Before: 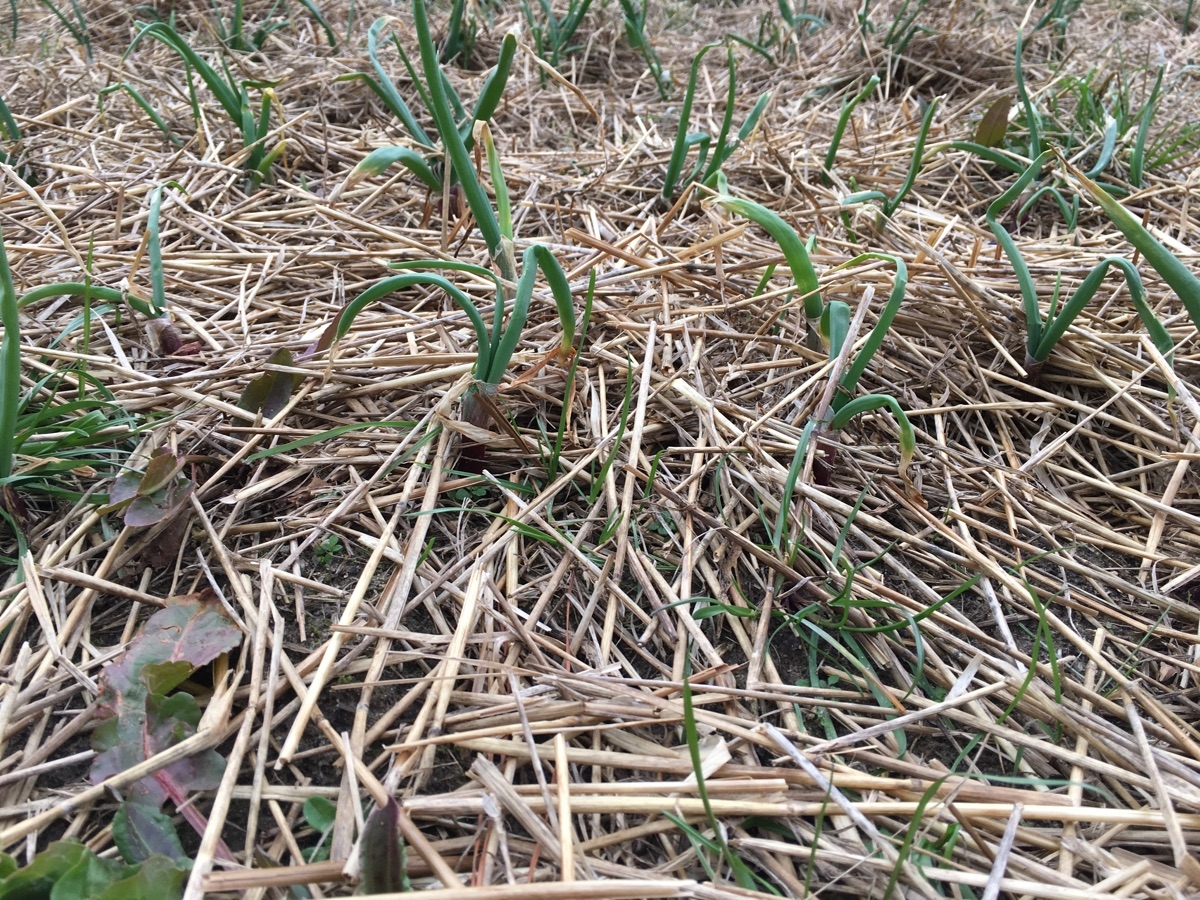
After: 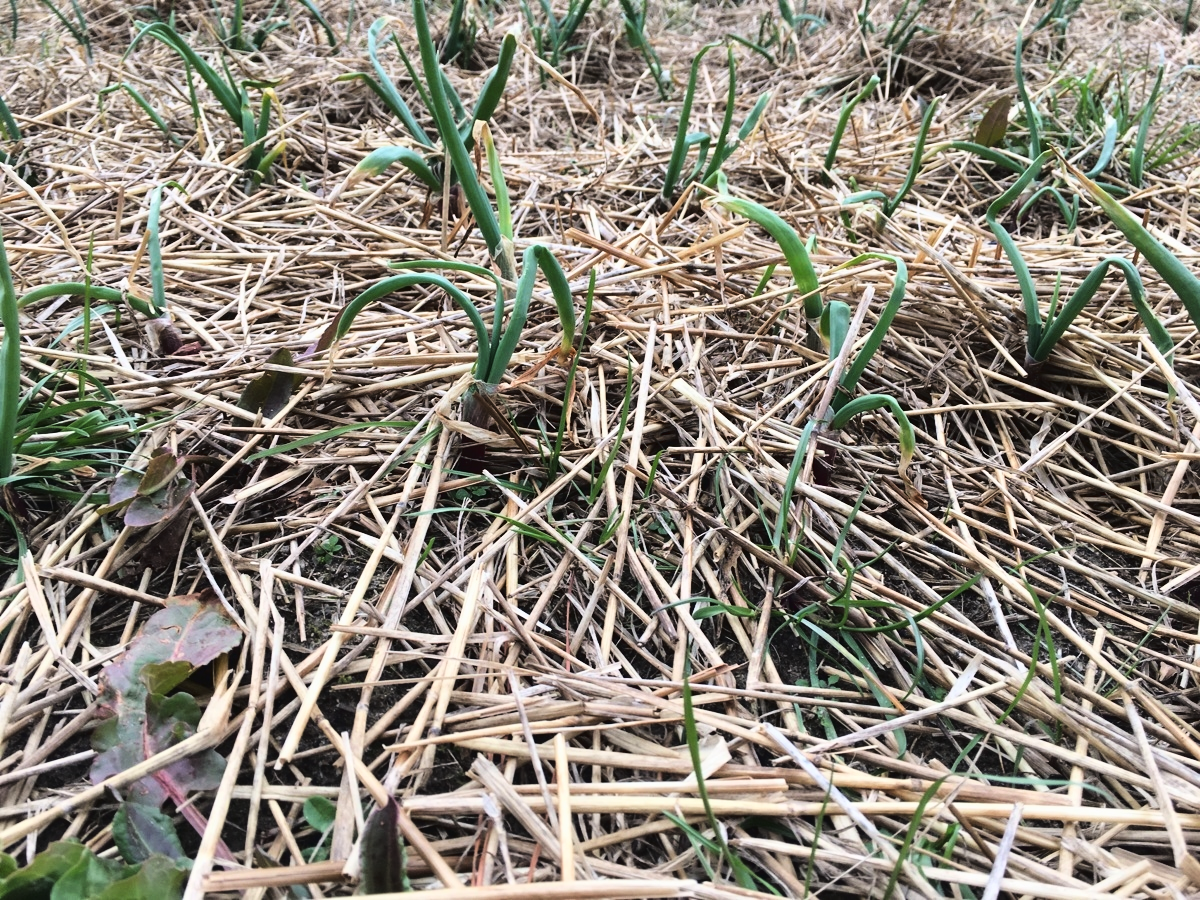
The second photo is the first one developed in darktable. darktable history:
tone equalizer: edges refinement/feathering 500, mask exposure compensation -1.57 EV, preserve details no
tone curve: curves: ch0 [(0, 0.023) (0.132, 0.075) (0.251, 0.186) (0.441, 0.476) (0.662, 0.757) (0.849, 0.927) (1, 0.99)]; ch1 [(0, 0) (0.447, 0.411) (0.483, 0.469) (0.498, 0.496) (0.518, 0.514) (0.561, 0.59) (0.606, 0.659) (0.657, 0.725) (0.869, 0.916) (1, 1)]; ch2 [(0, 0) (0.307, 0.315) (0.425, 0.438) (0.483, 0.477) (0.503, 0.503) (0.526, 0.553) (0.552, 0.601) (0.615, 0.669) (0.703, 0.797) (0.985, 0.966)], color space Lab, linked channels, preserve colors none
